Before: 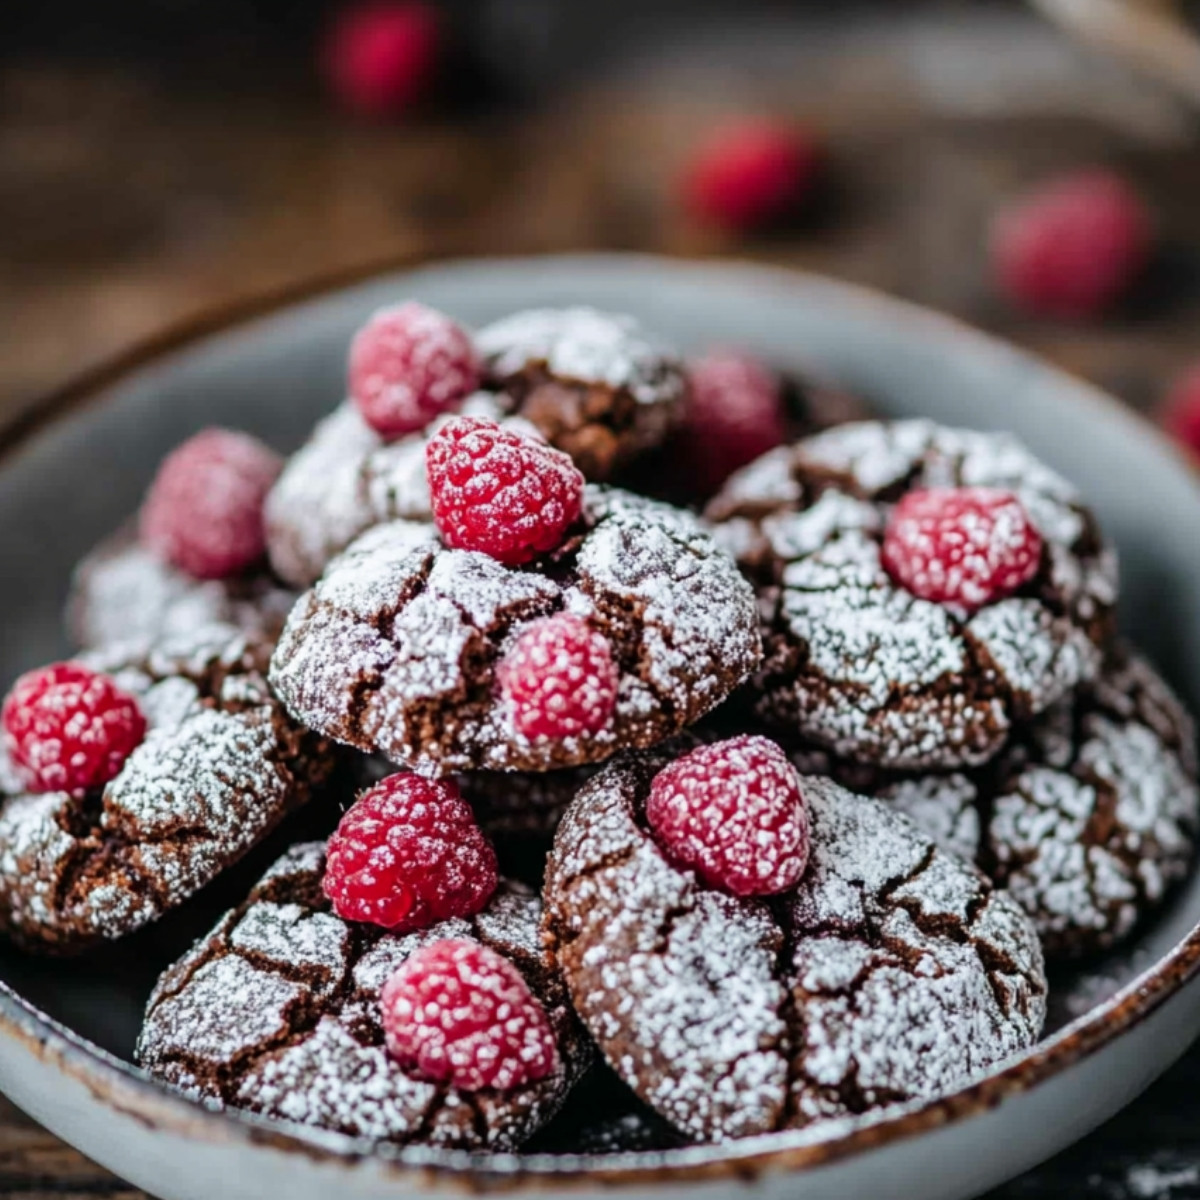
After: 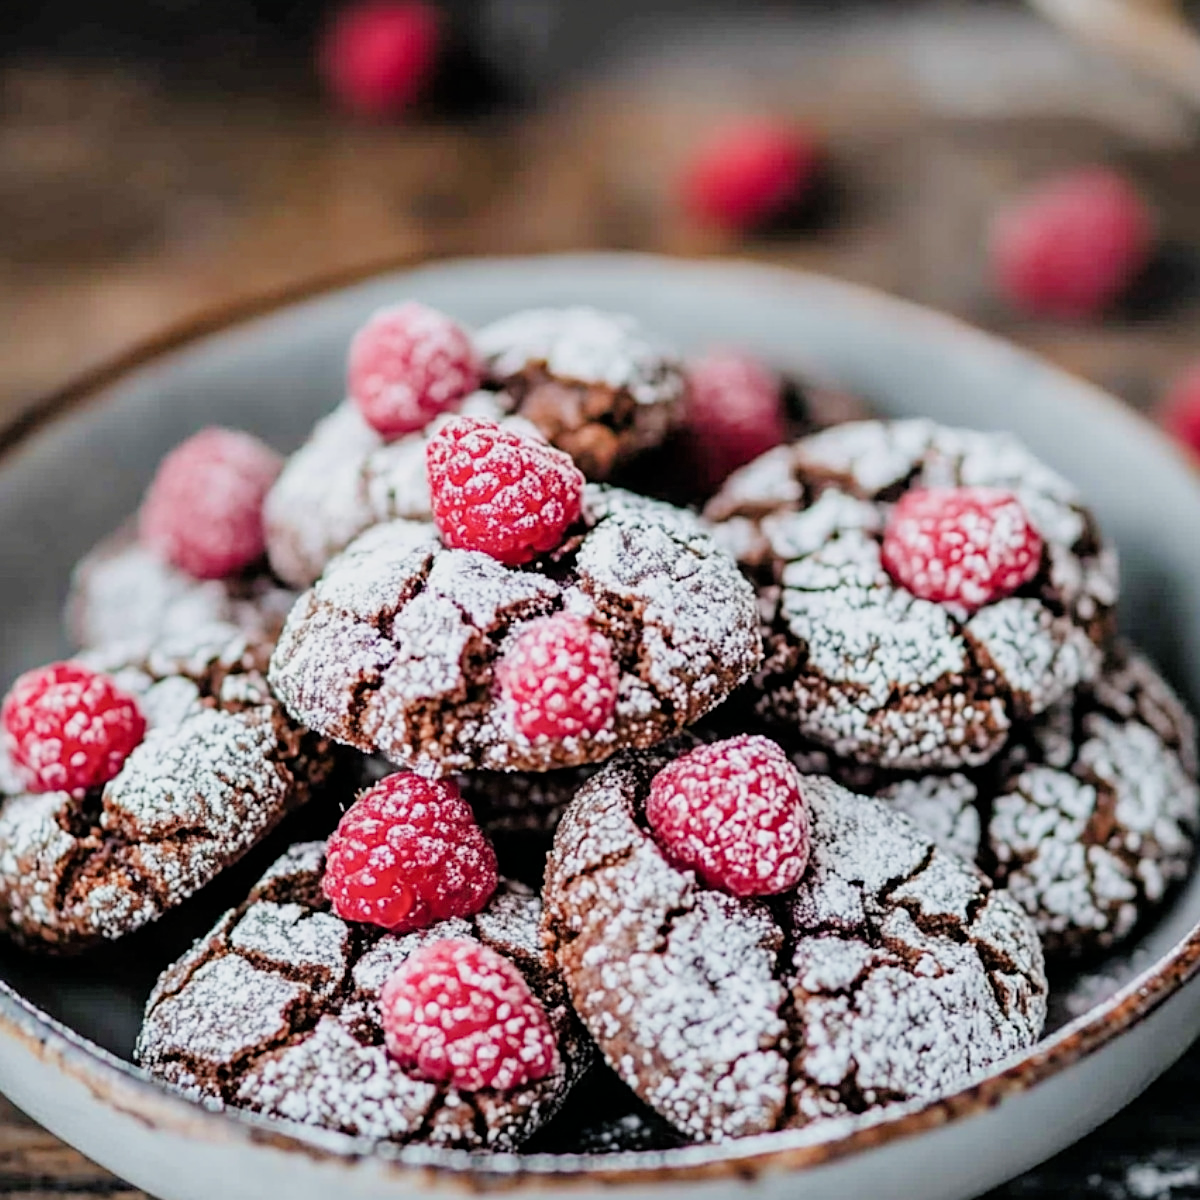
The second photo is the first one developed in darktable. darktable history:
exposure: black level correction 0, exposure 1.1 EV, compensate highlight preservation false
sharpen: on, module defaults
filmic rgb: black relative exposure -6.59 EV, white relative exposure 4.71 EV, hardness 3.13, contrast 0.805
